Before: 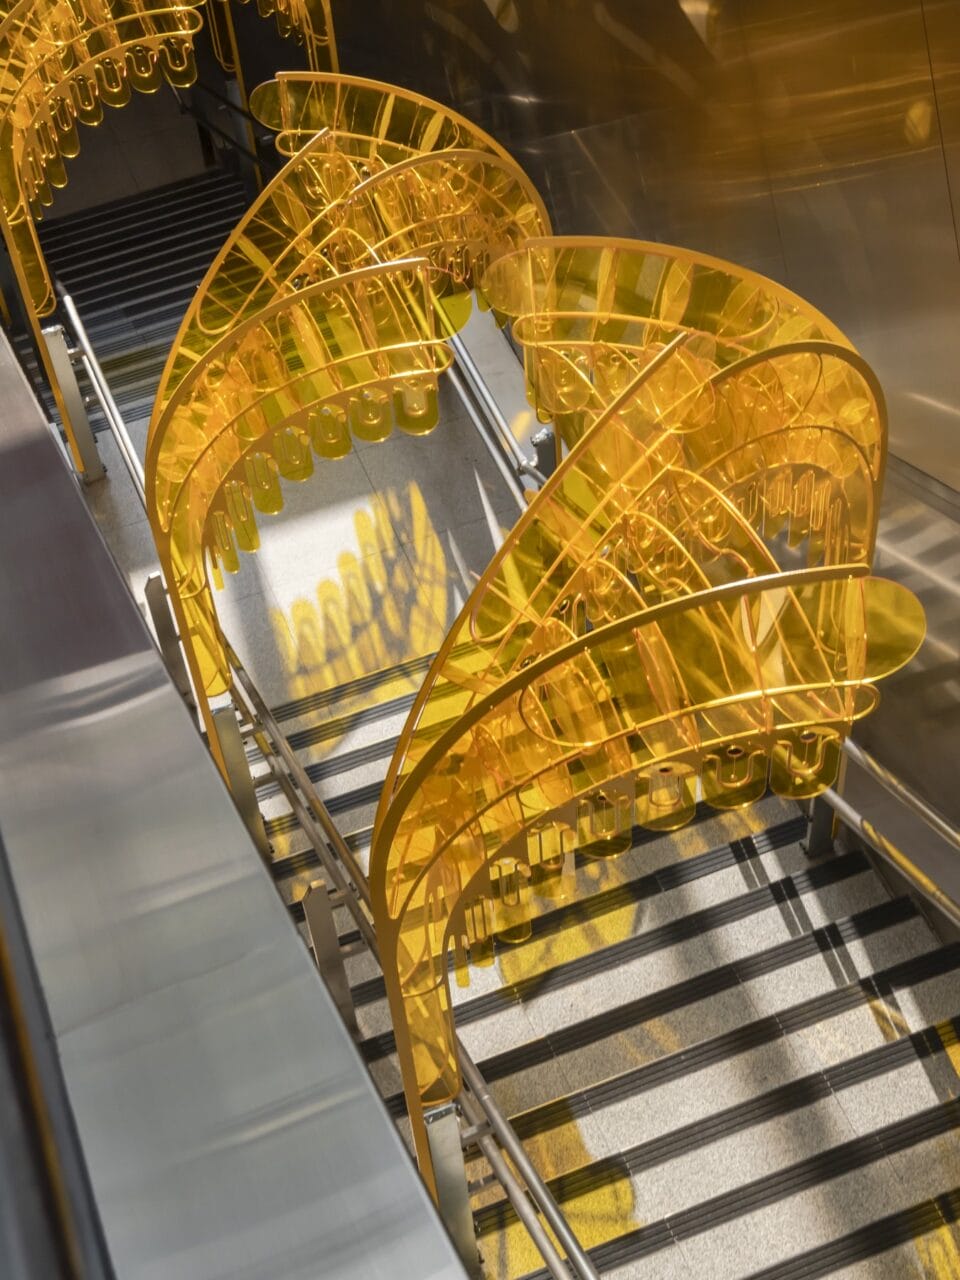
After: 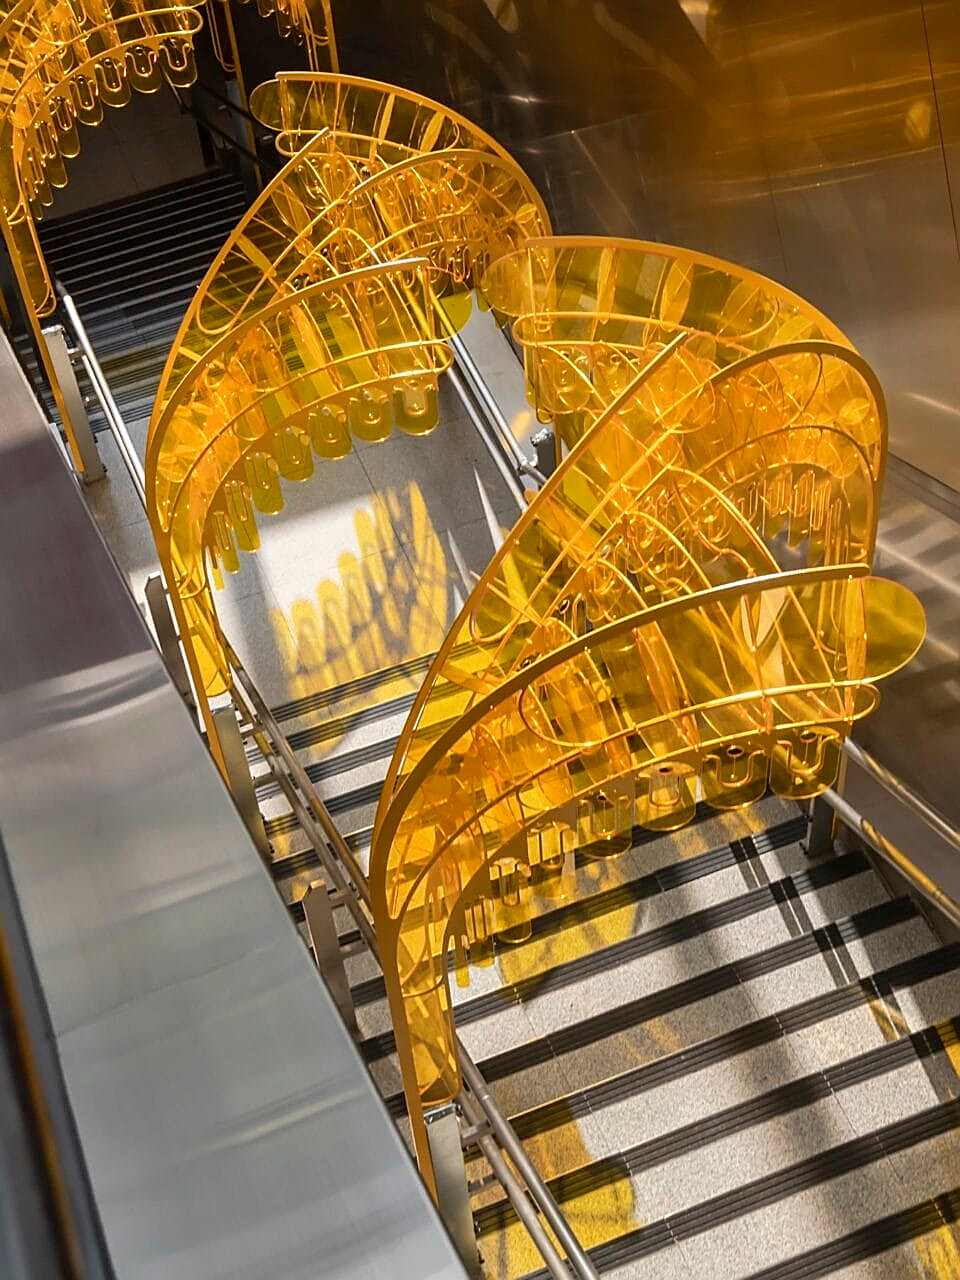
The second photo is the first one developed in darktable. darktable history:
sharpen: radius 1.414, amount 1.243, threshold 0.74
